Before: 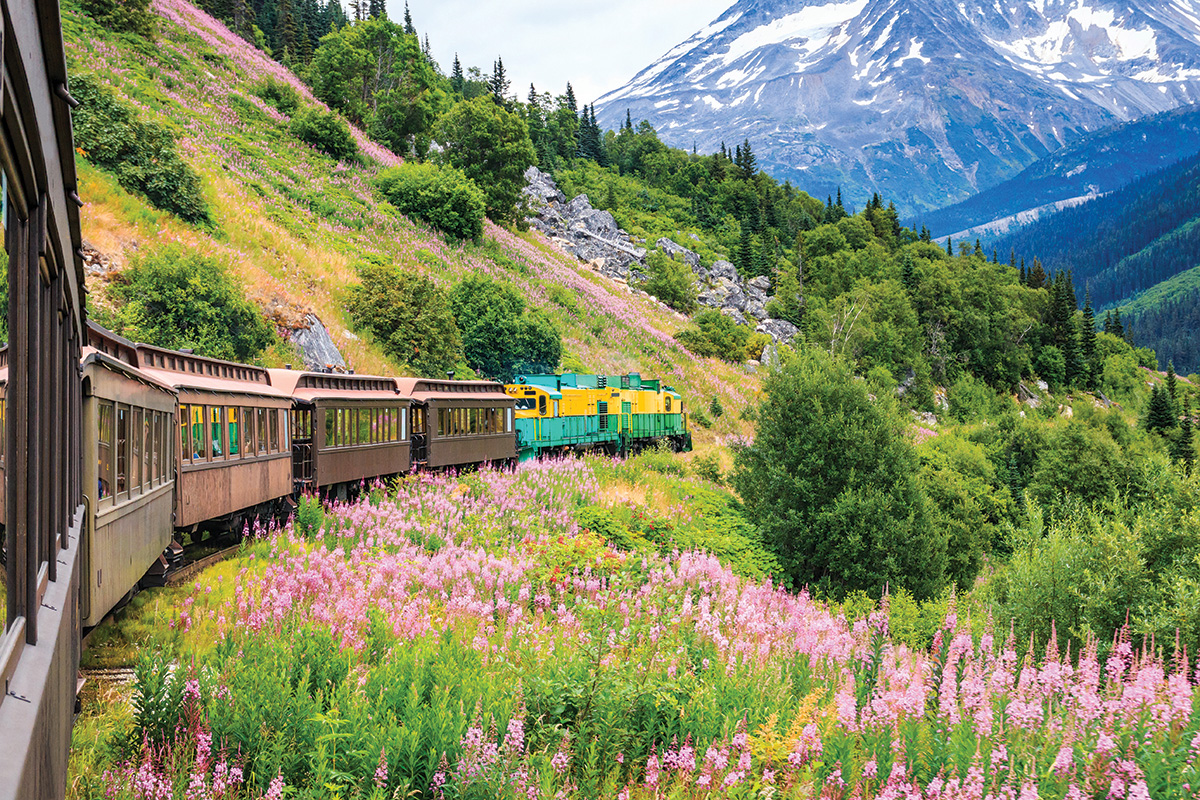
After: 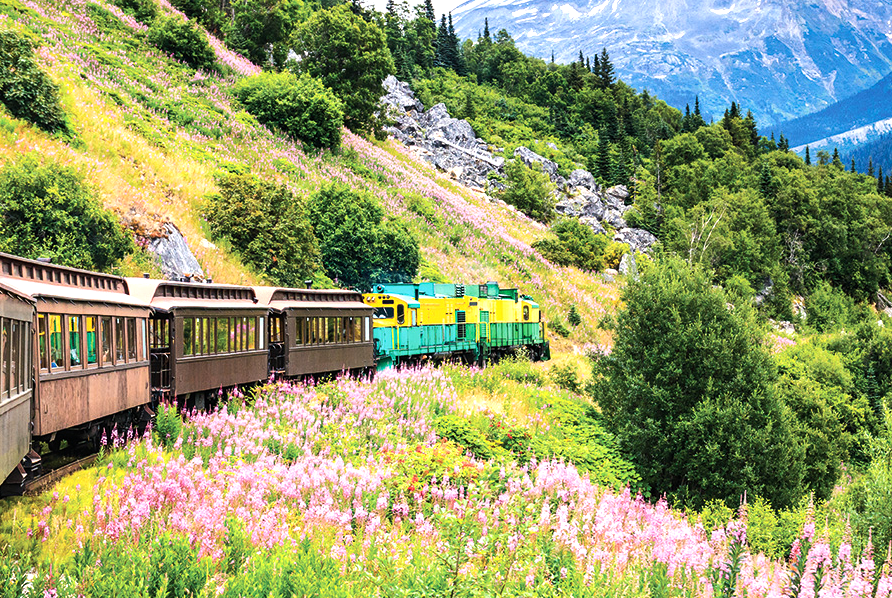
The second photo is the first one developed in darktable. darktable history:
crop and rotate: left 11.871%, top 11.427%, right 13.743%, bottom 13.783%
tone equalizer: -8 EV -0.767 EV, -7 EV -0.704 EV, -6 EV -0.567 EV, -5 EV -0.418 EV, -3 EV 0.399 EV, -2 EV 0.6 EV, -1 EV 0.691 EV, +0 EV 0.738 EV, edges refinement/feathering 500, mask exposure compensation -1.57 EV, preserve details no
